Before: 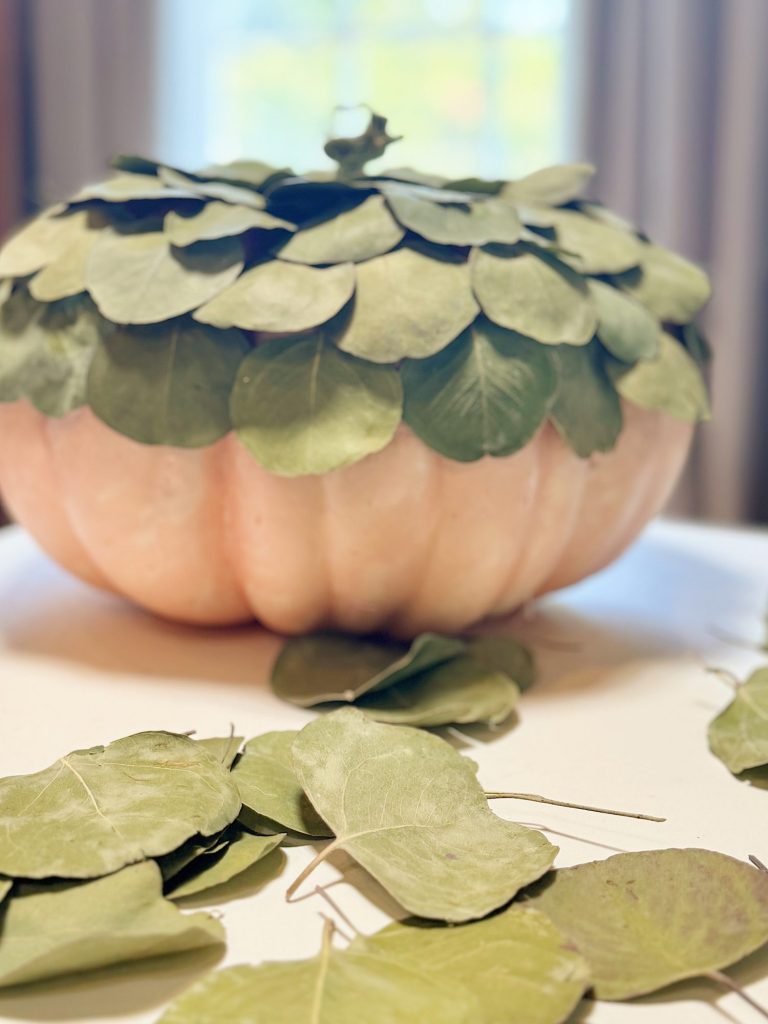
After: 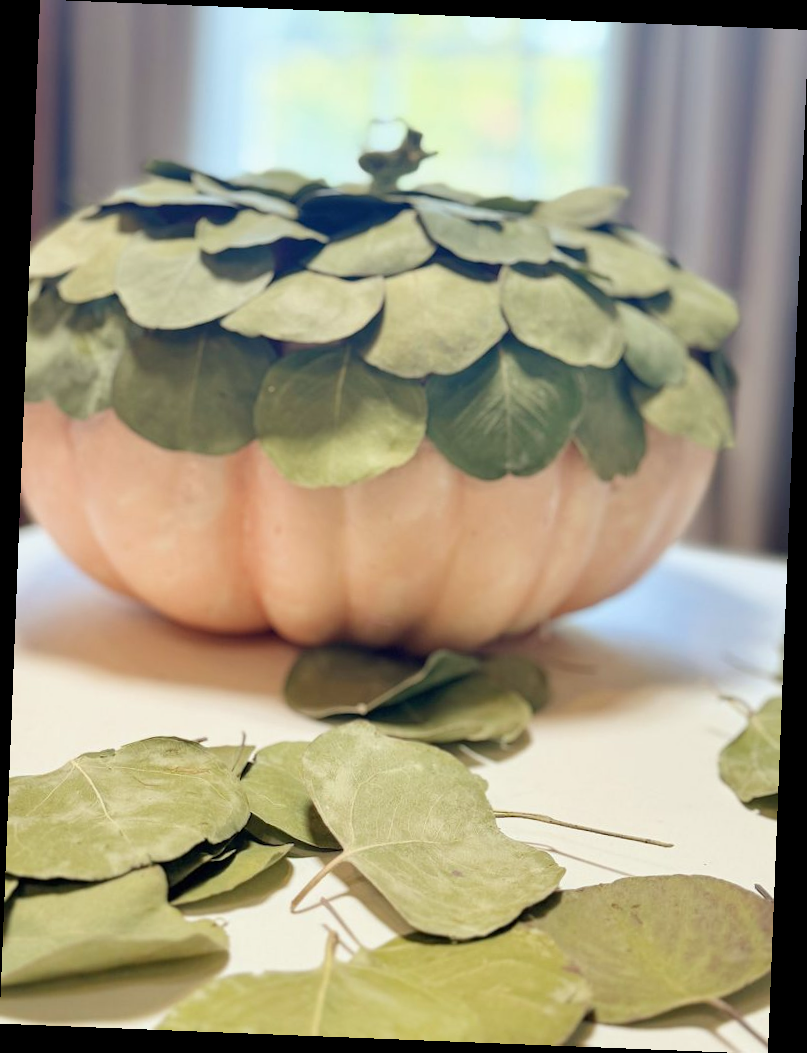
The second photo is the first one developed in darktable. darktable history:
white balance: red 0.978, blue 0.999
rotate and perspective: rotation 2.27°, automatic cropping off
